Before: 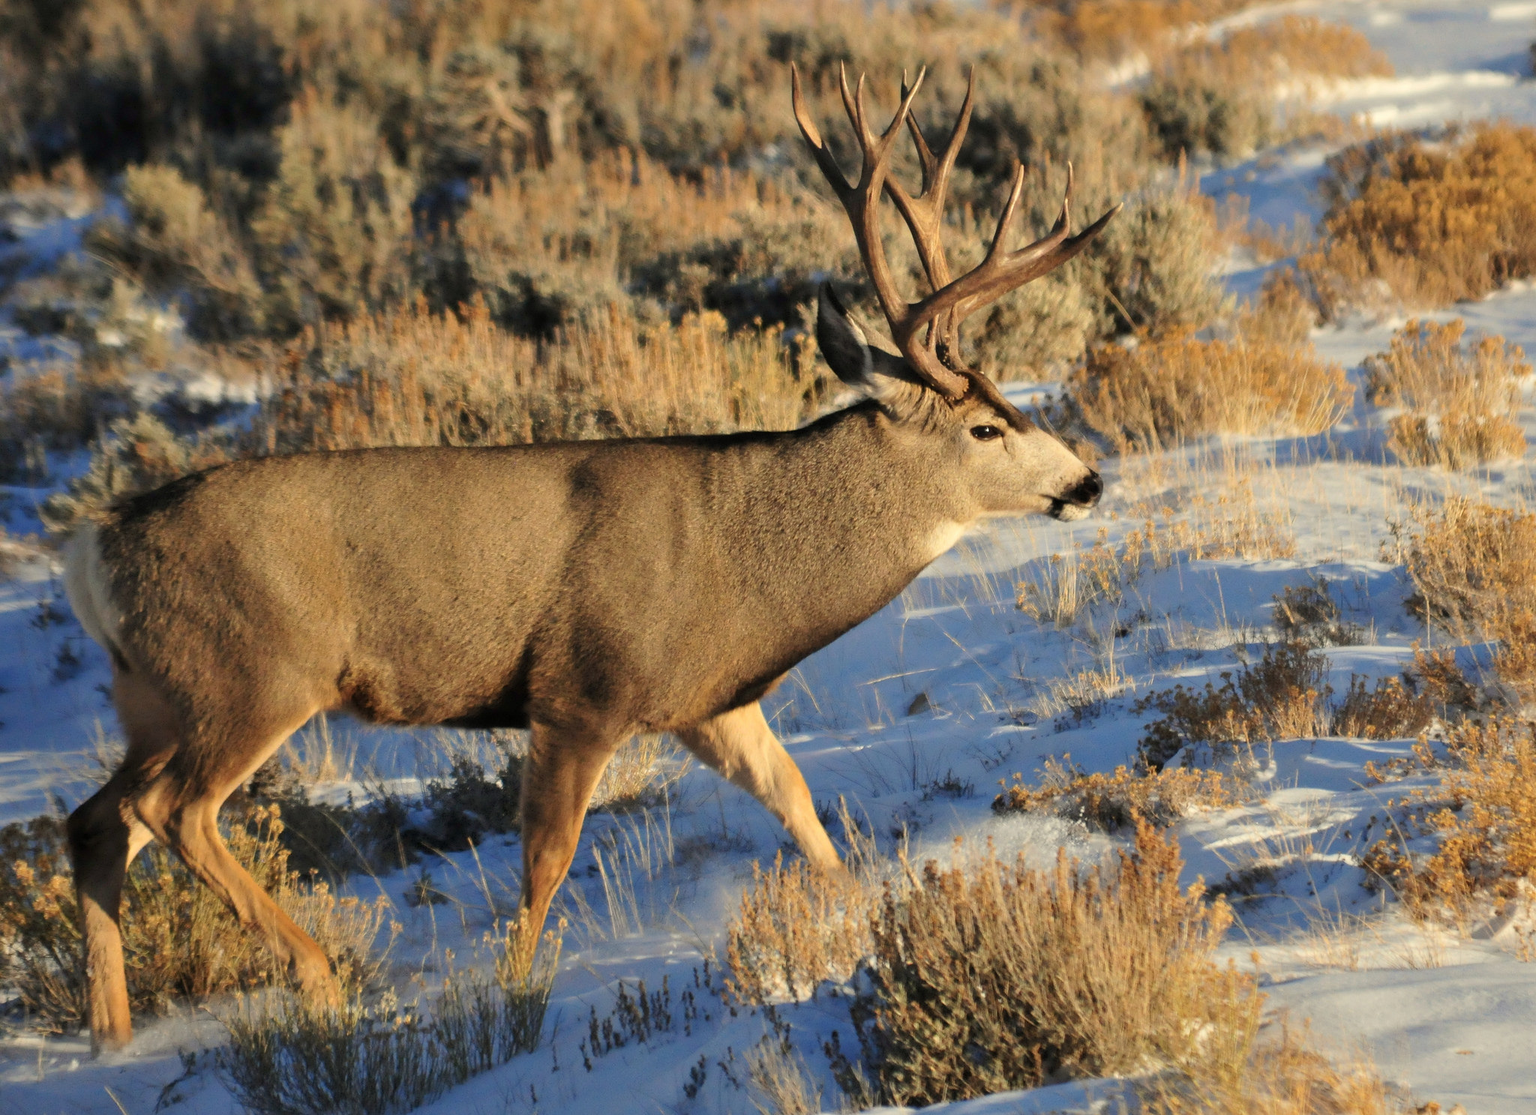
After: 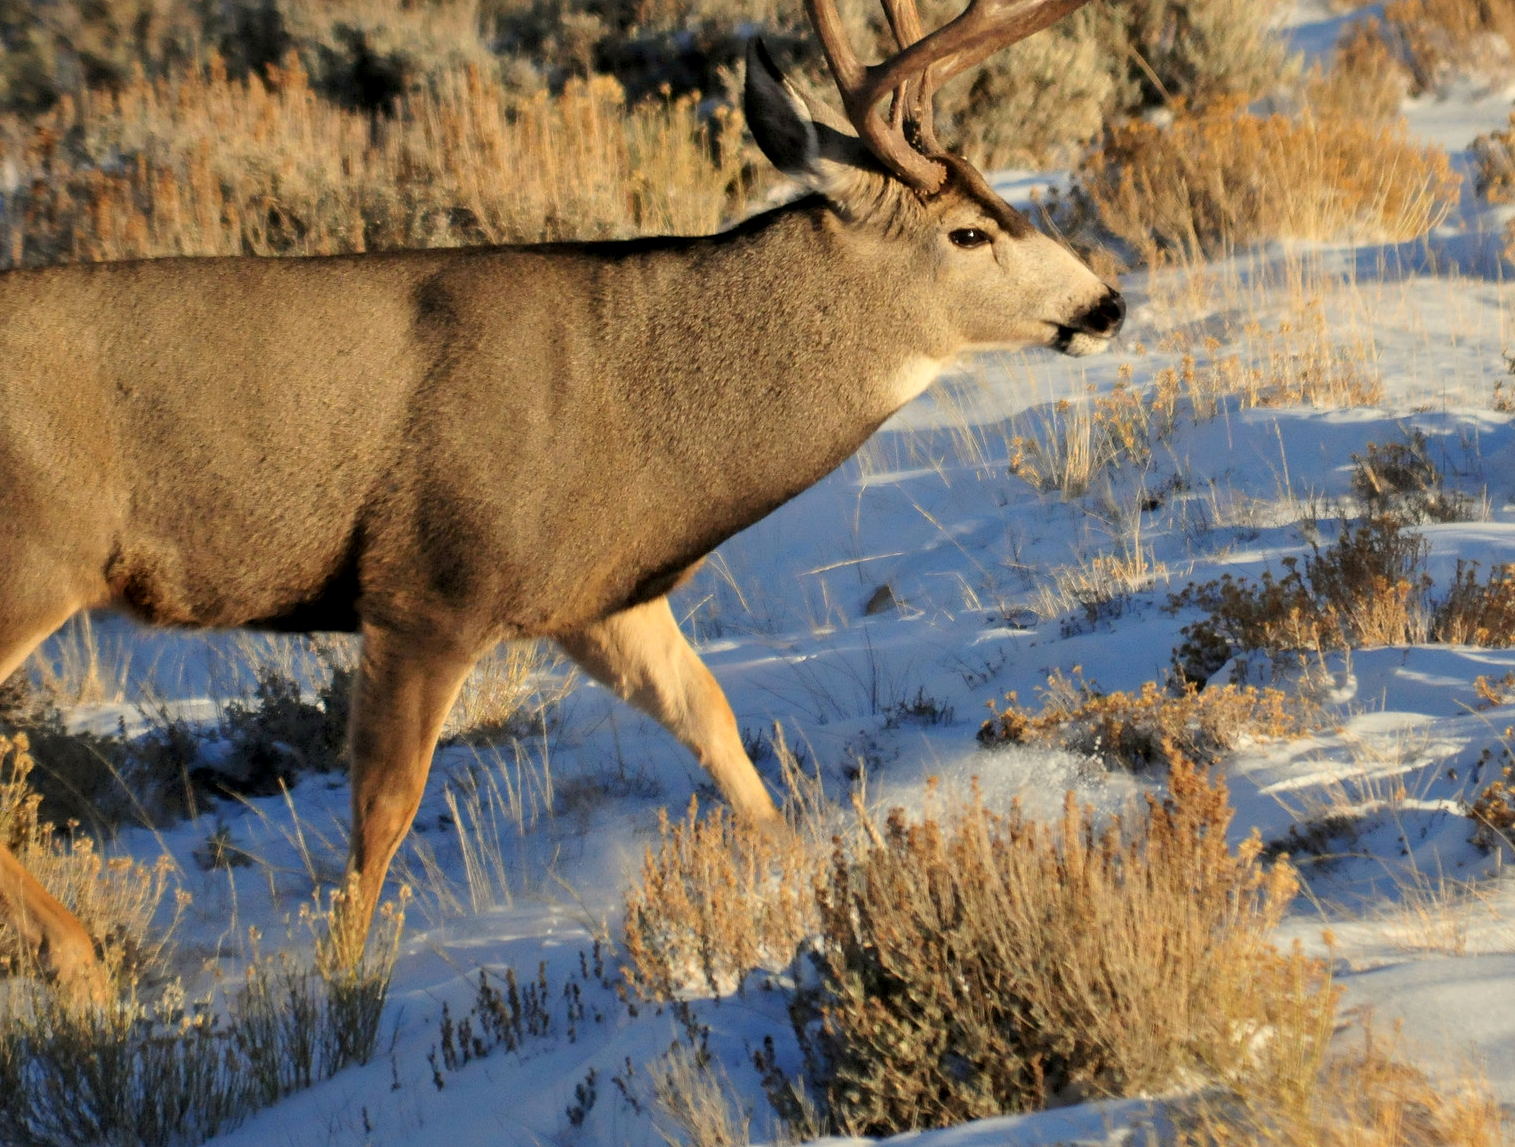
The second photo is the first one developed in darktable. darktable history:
tone equalizer: -8 EV -0.55 EV
exposure: black level correction 0.005, exposure 0.014 EV, compensate highlight preservation false
crop: left 16.871%, top 22.857%, right 9.116%
